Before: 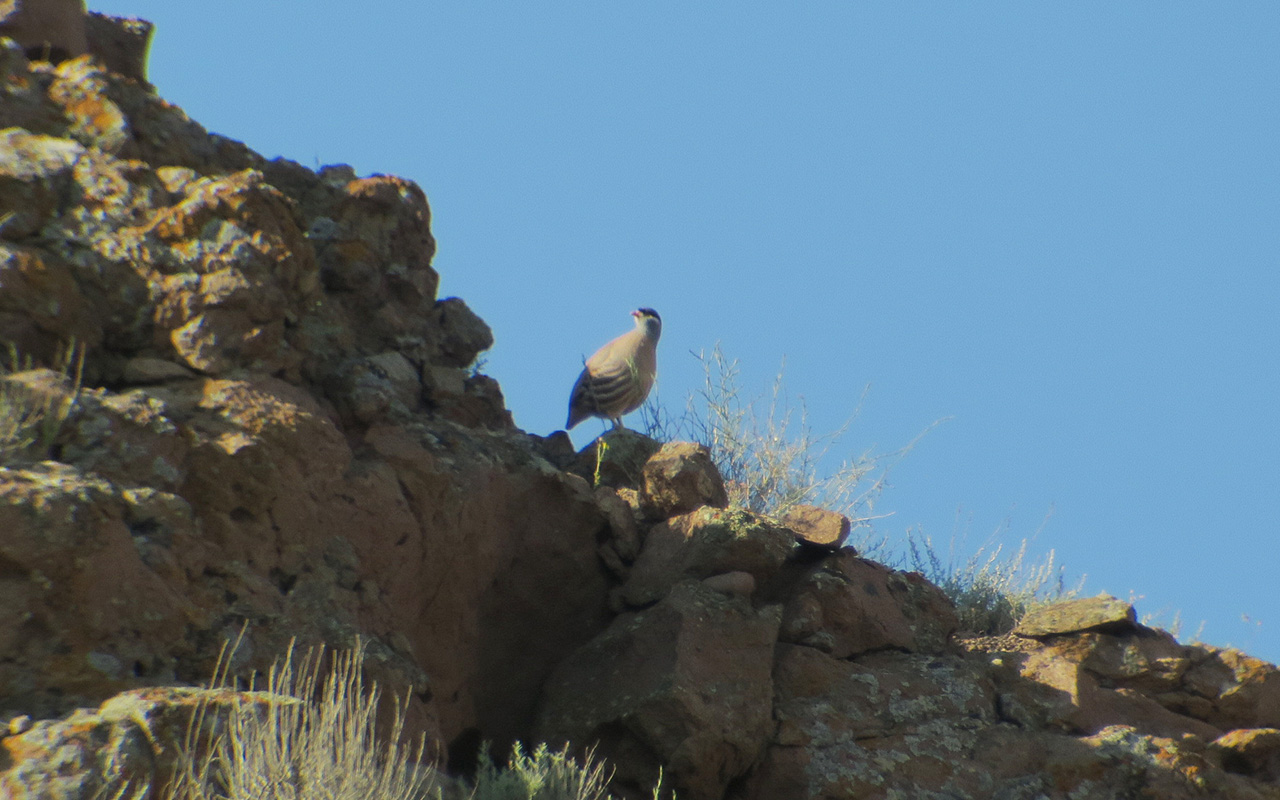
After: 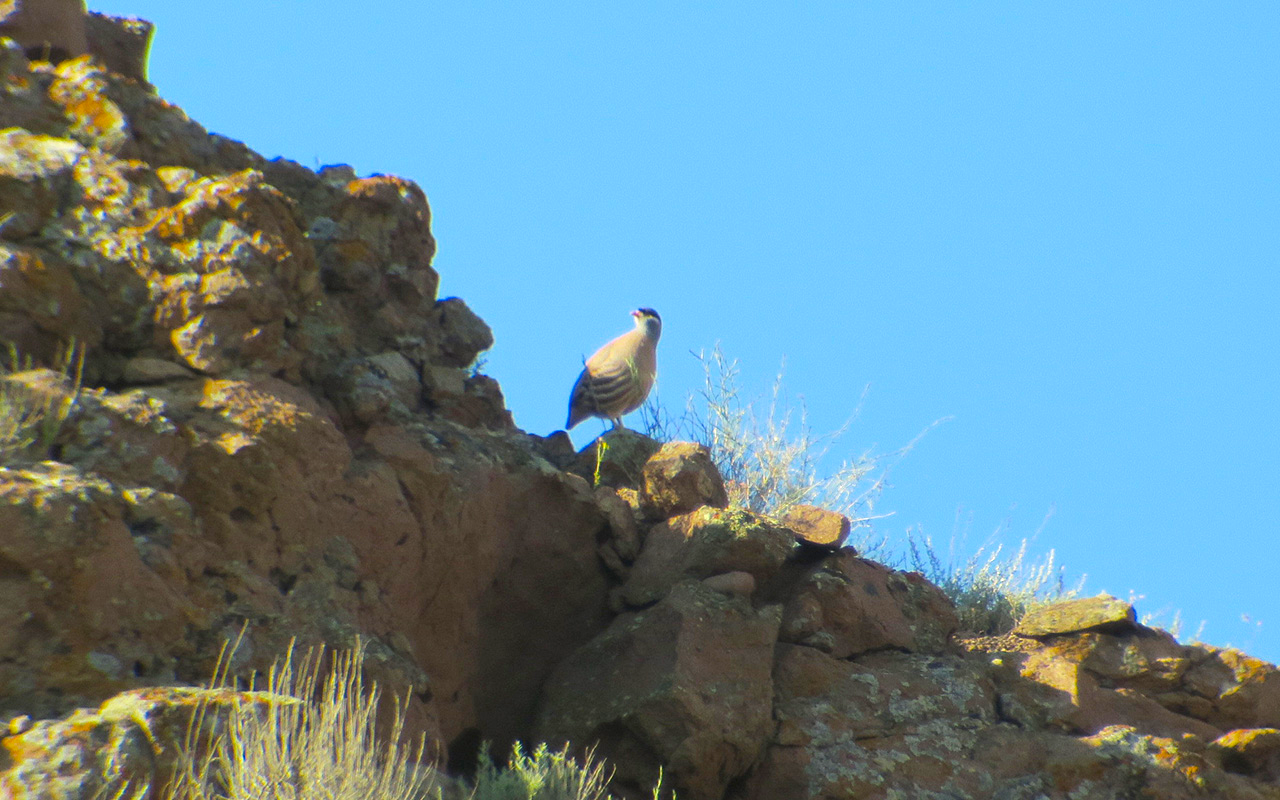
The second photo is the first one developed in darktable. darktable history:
color balance rgb: shadows fall-off 102.722%, linear chroma grading › global chroma 15.281%, perceptual saturation grading › global saturation 10.949%, mask middle-gray fulcrum 23.148%
exposure: black level correction 0, exposure 0.695 EV, compensate highlight preservation false
color zones: curves: ch0 [(0.018, 0.548) (0.197, 0.654) (0.425, 0.447) (0.605, 0.658) (0.732, 0.579)]; ch1 [(0.105, 0.531) (0.224, 0.531) (0.386, 0.39) (0.618, 0.456) (0.732, 0.456) (0.956, 0.421)]; ch2 [(0.039, 0.583) (0.215, 0.465) (0.399, 0.544) (0.465, 0.548) (0.614, 0.447) (0.724, 0.43) (0.882, 0.623) (0.956, 0.632)], mix -124.23%
